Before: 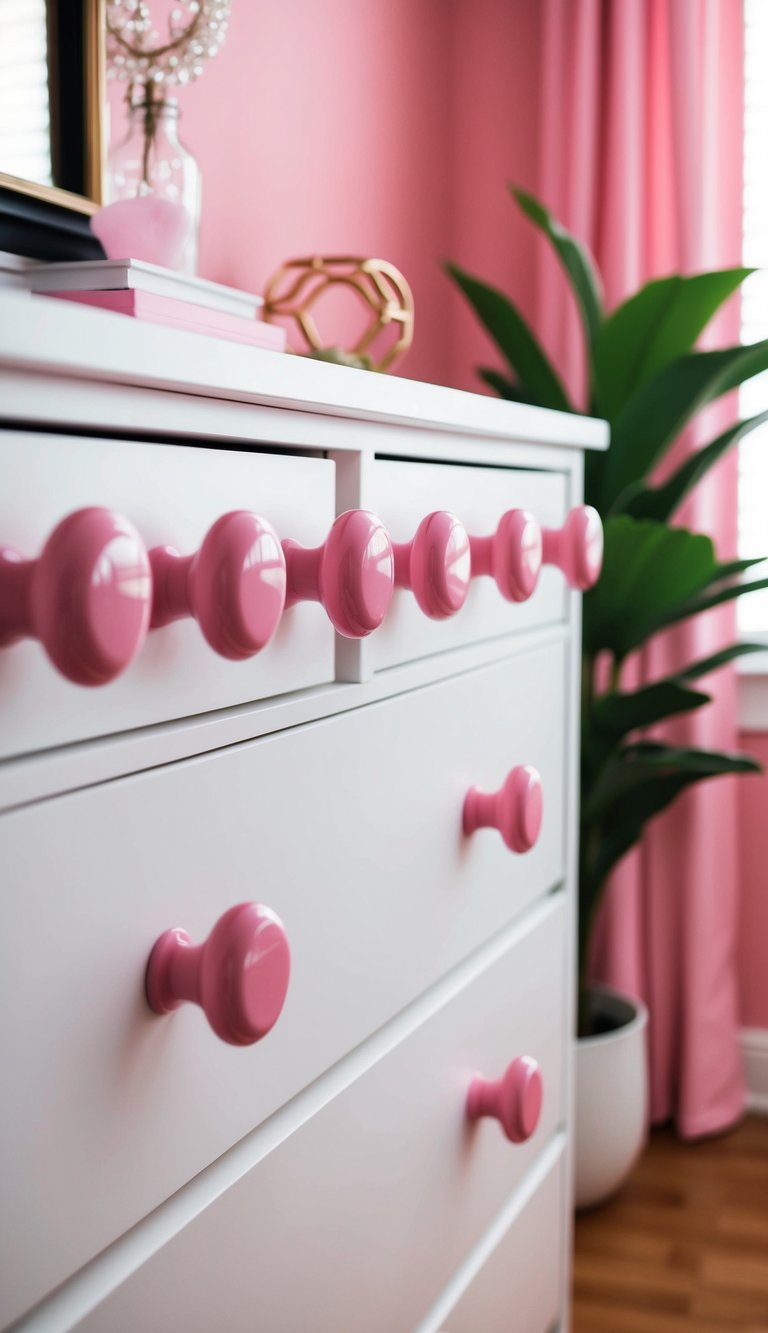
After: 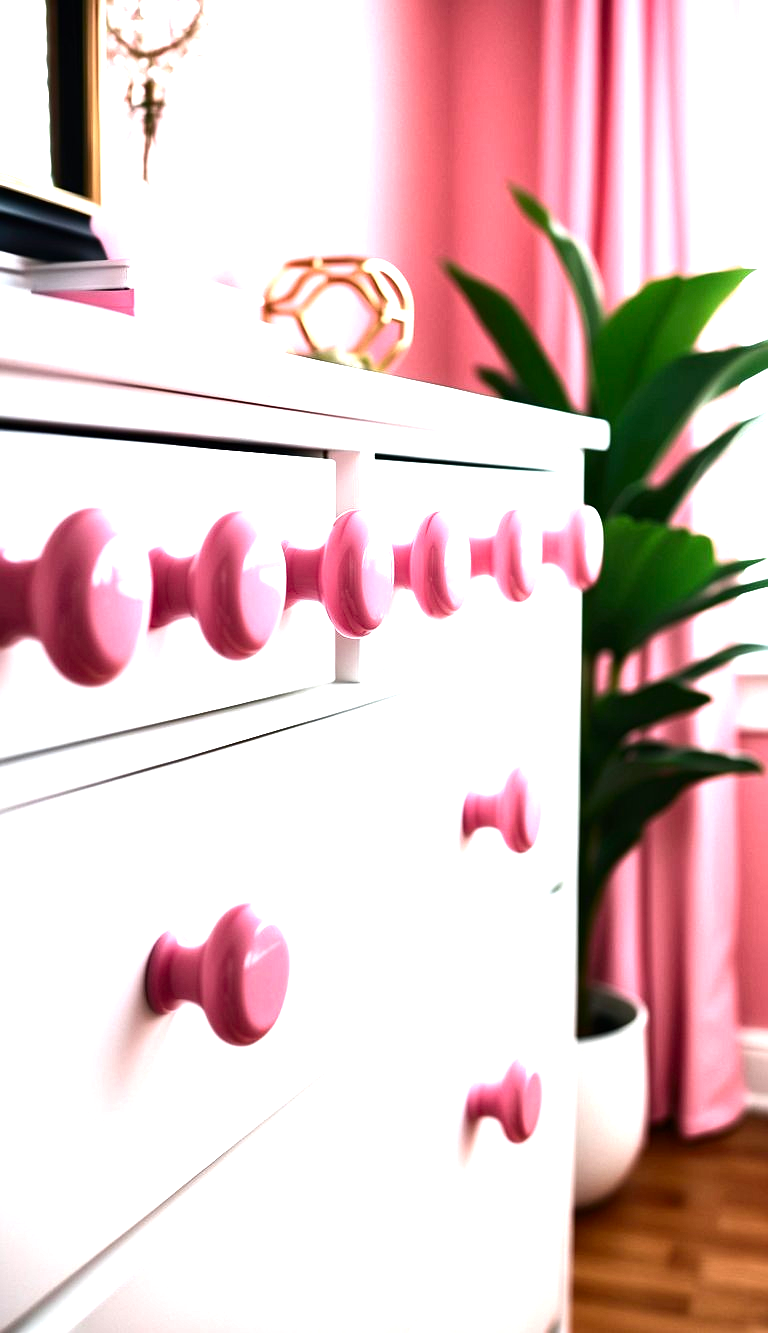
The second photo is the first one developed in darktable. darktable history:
sharpen: radius 1.272, amount 0.305, threshold 0
levels: levels [0, 0.352, 0.703]
contrast brightness saturation: contrast 0.22
rotate and perspective: automatic cropping original format, crop left 0, crop top 0
